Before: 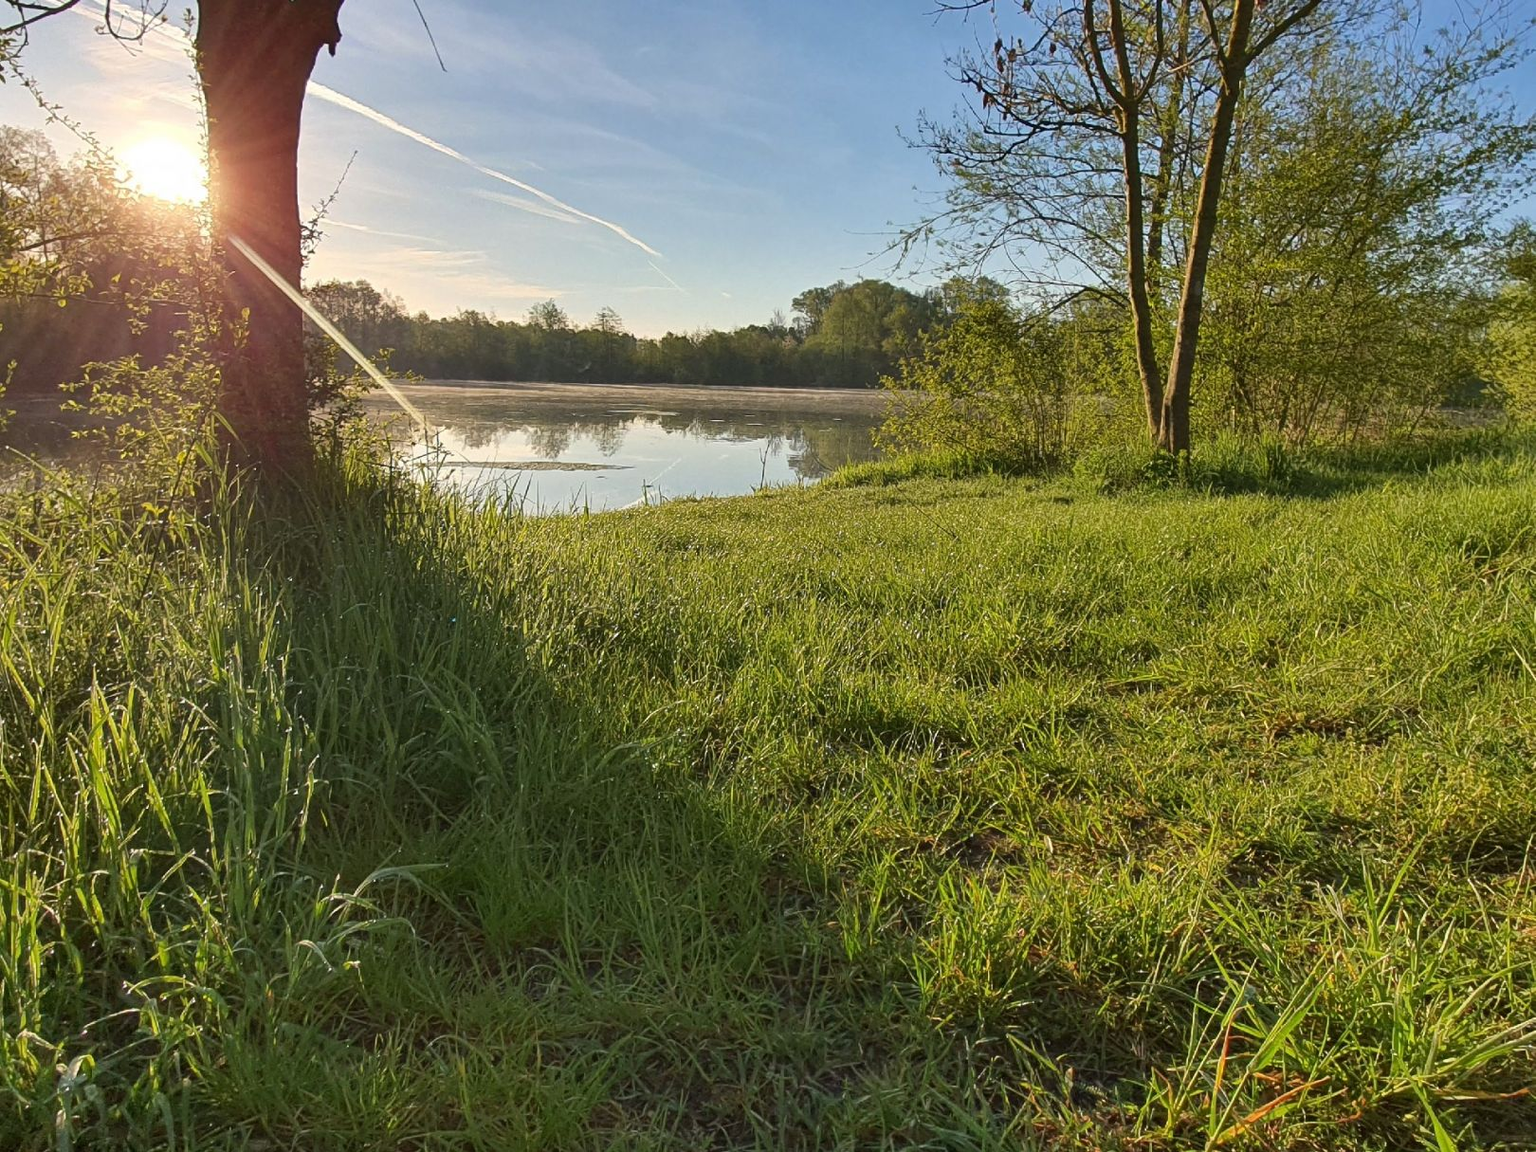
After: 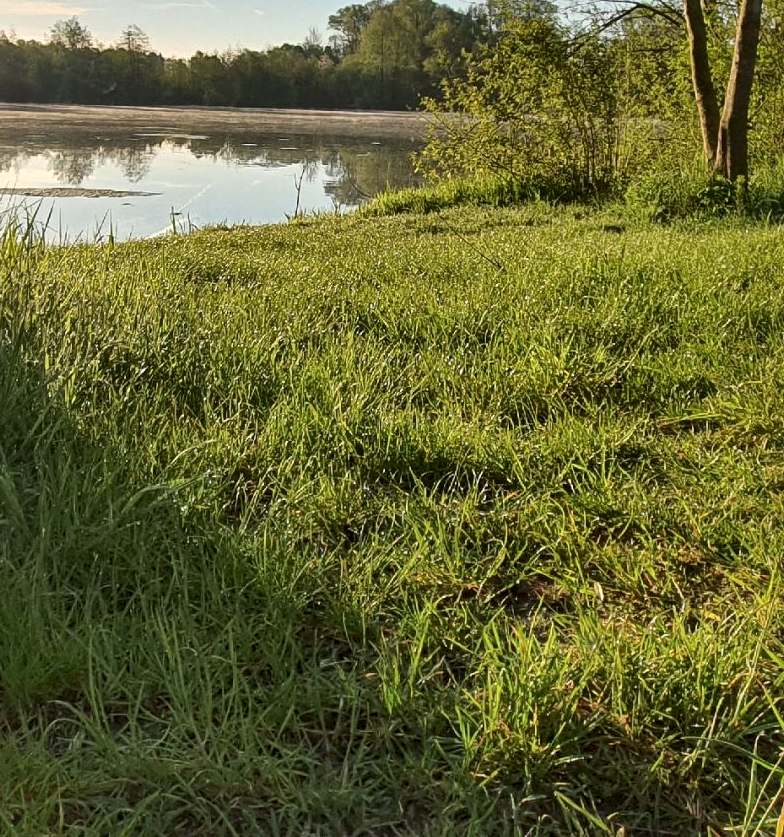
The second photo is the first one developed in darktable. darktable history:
local contrast: mode bilateral grid, contrast 25, coarseness 60, detail 152%, midtone range 0.2
crop: left 31.316%, top 24.672%, right 20.255%, bottom 6.375%
